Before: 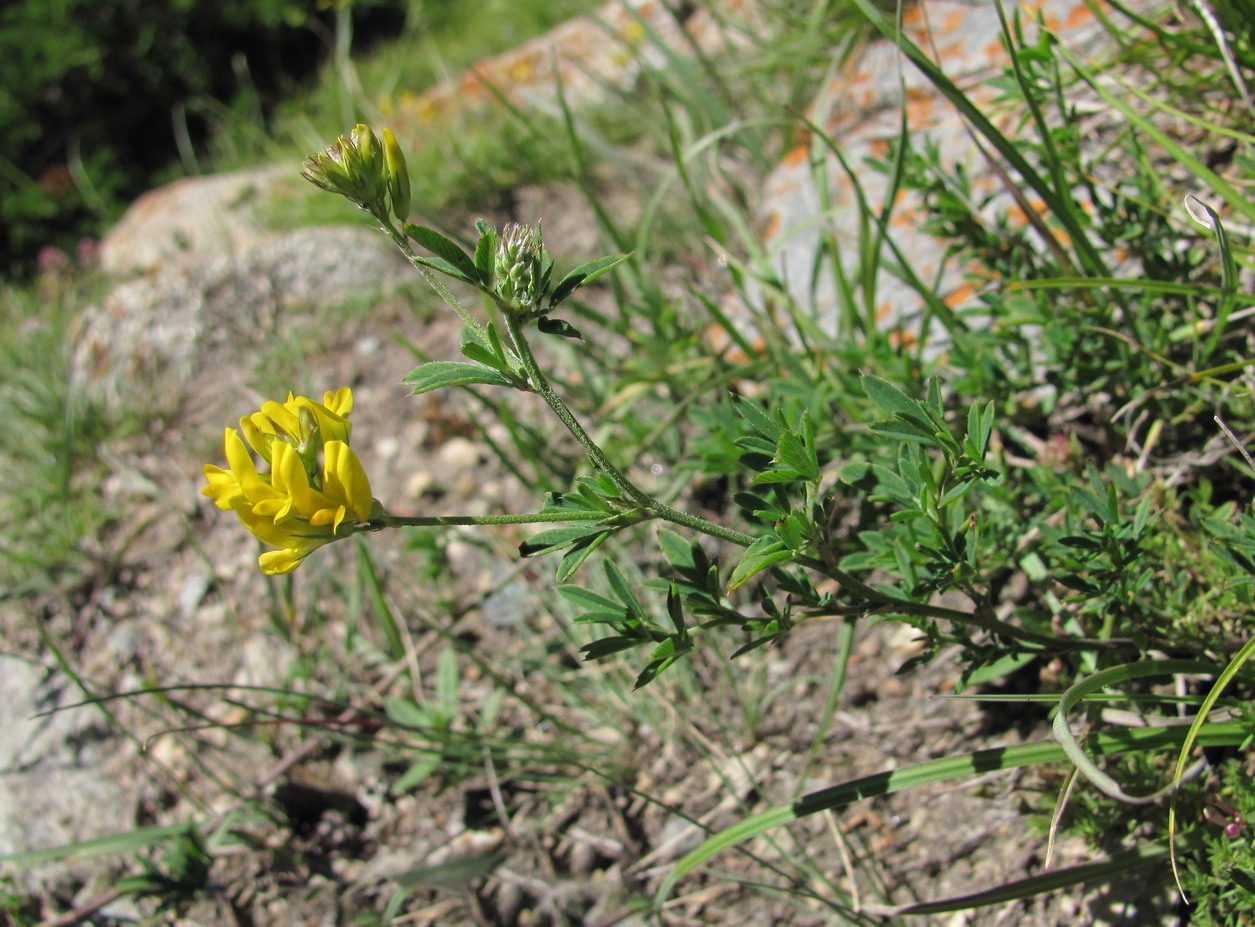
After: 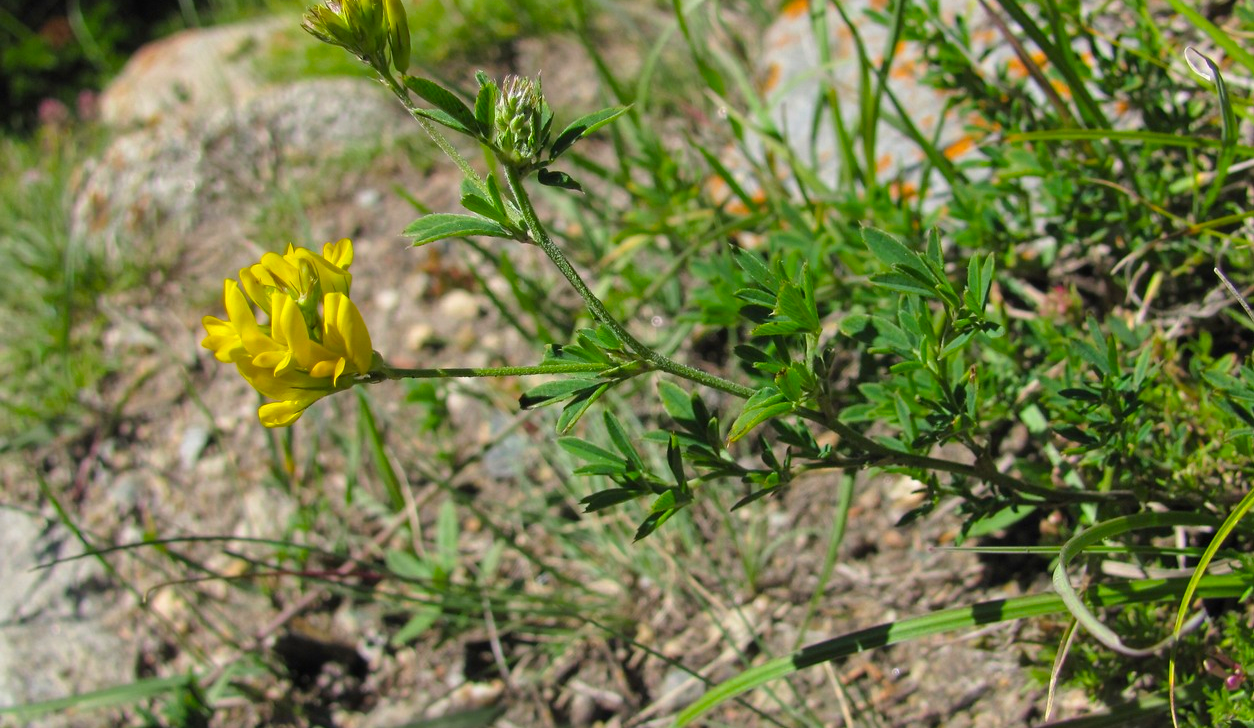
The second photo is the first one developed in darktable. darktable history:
crop and rotate: top 15.978%, bottom 5.438%
color balance rgb: perceptual saturation grading › global saturation 24.918%, global vibrance 20%
